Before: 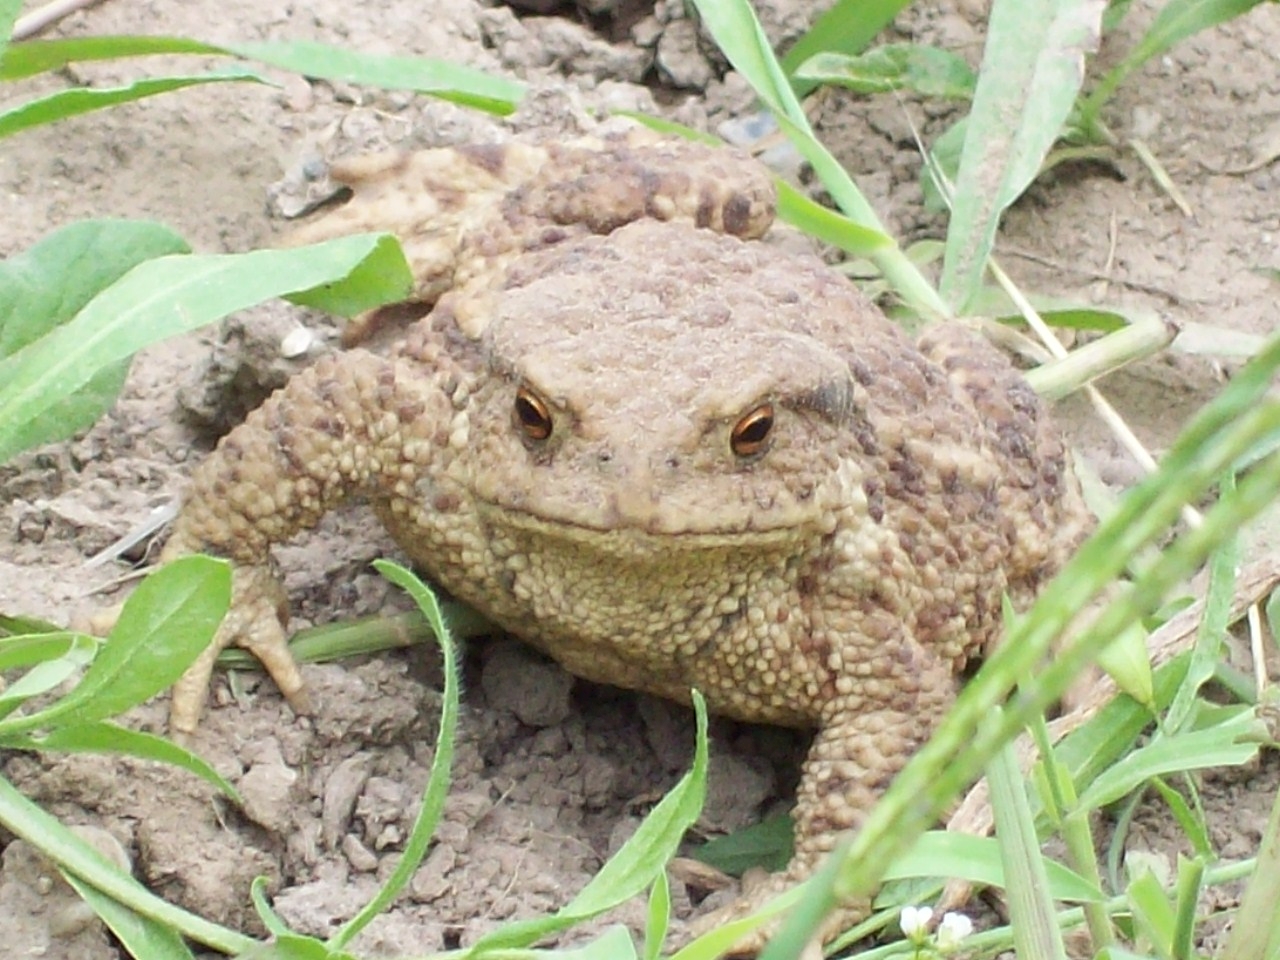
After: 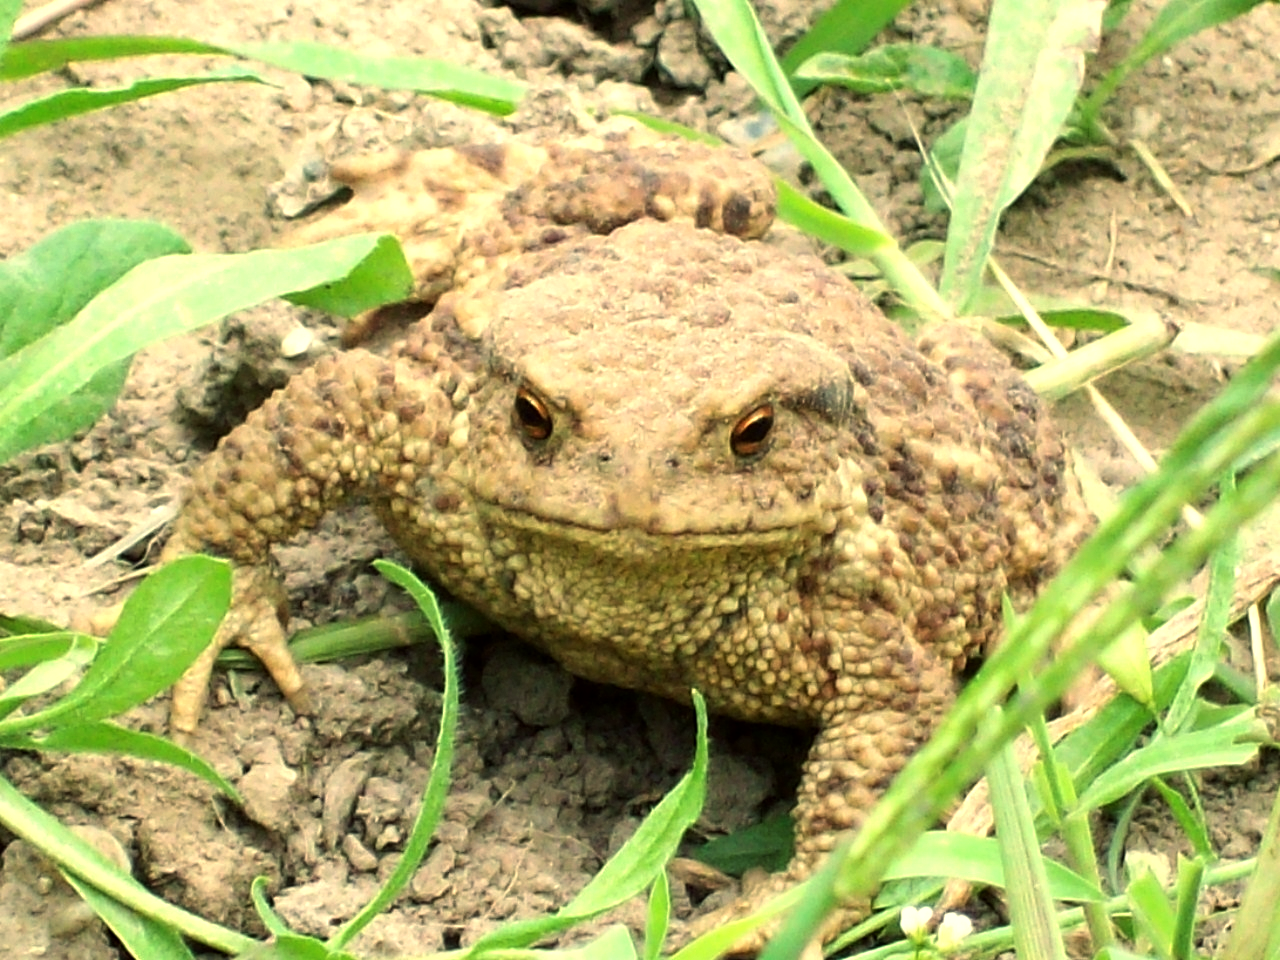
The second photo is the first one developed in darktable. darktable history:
color balance: mode lift, gamma, gain (sRGB), lift [1.014, 0.966, 0.918, 0.87], gamma [0.86, 0.734, 0.918, 0.976], gain [1.063, 1.13, 1.063, 0.86]
white balance: red 0.98, blue 1.034
